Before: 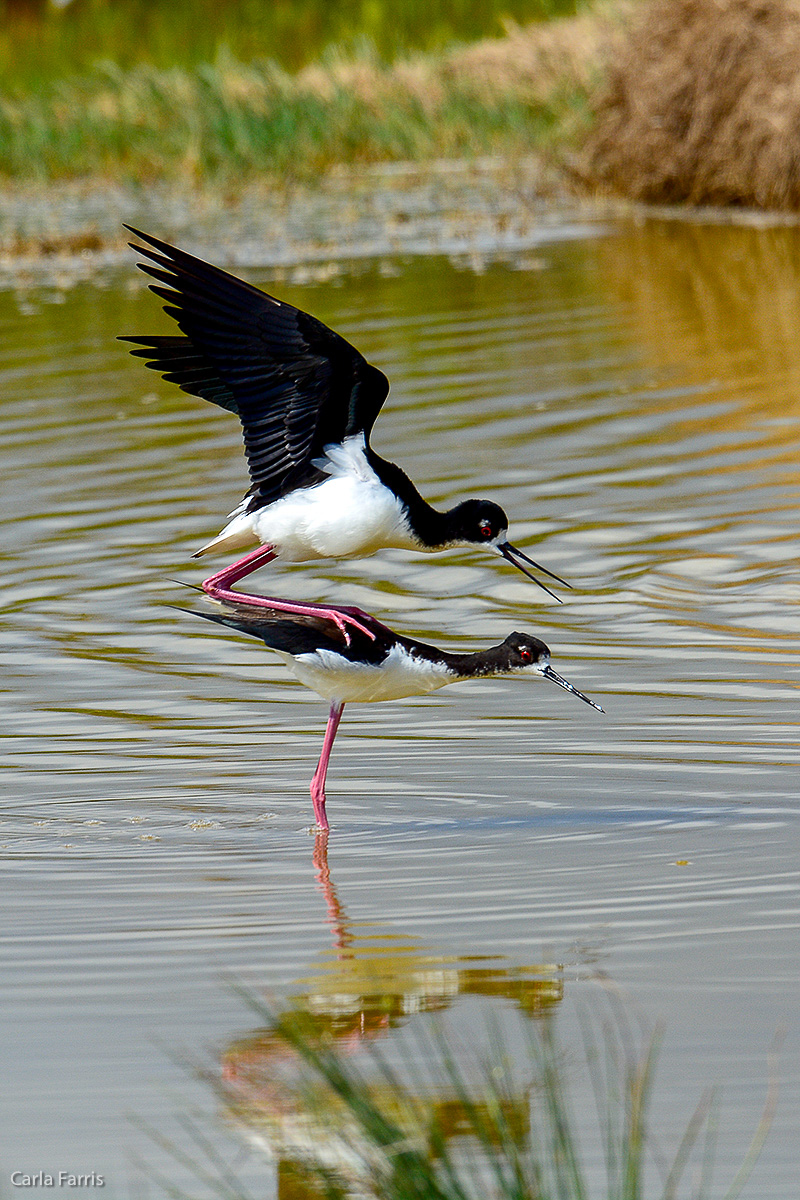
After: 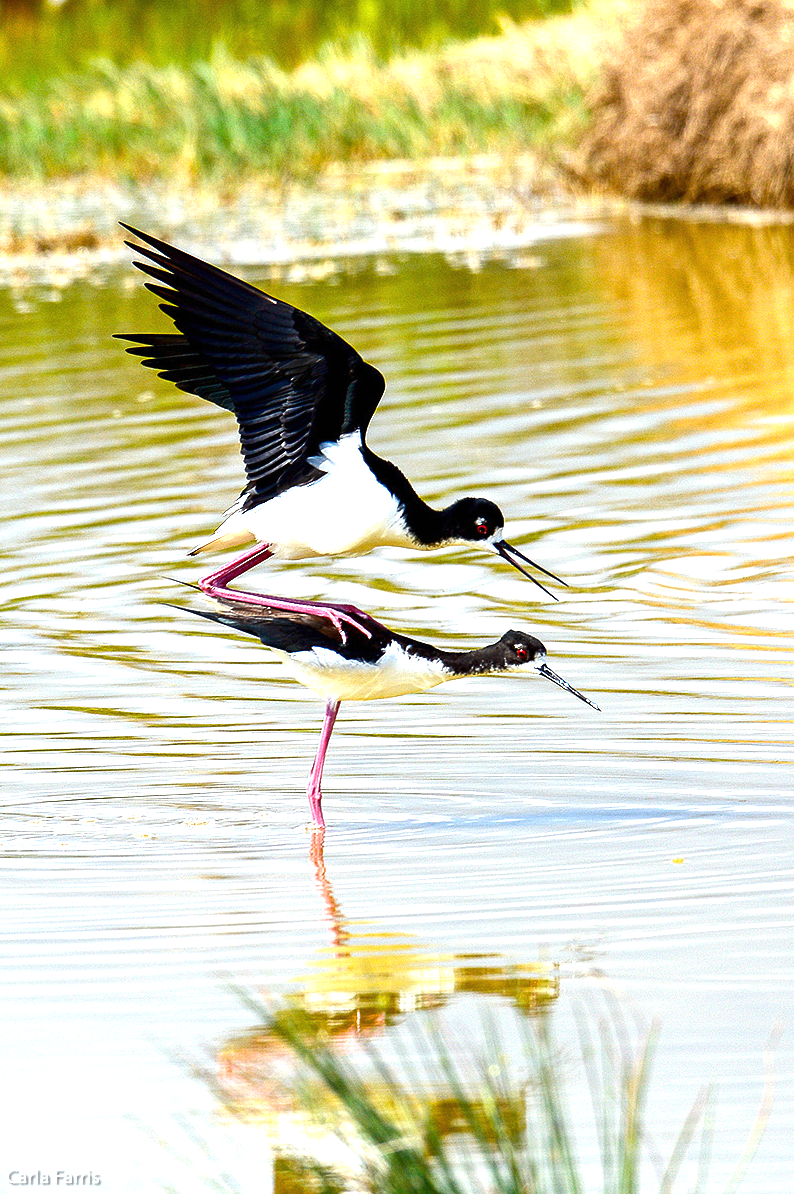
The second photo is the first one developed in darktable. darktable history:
exposure: black level correction 0, exposure 0.499 EV, compensate exposure bias true, compensate highlight preservation false
crop and rotate: left 0.637%, top 0.208%, bottom 0.248%
tone equalizer: -8 EV -0.455 EV, -7 EV -0.365 EV, -6 EV -0.373 EV, -5 EV -0.225 EV, -3 EV 0.187 EV, -2 EV 0.353 EV, -1 EV 0.408 EV, +0 EV 0.442 EV, edges refinement/feathering 500, mask exposure compensation -1.57 EV, preserve details no
